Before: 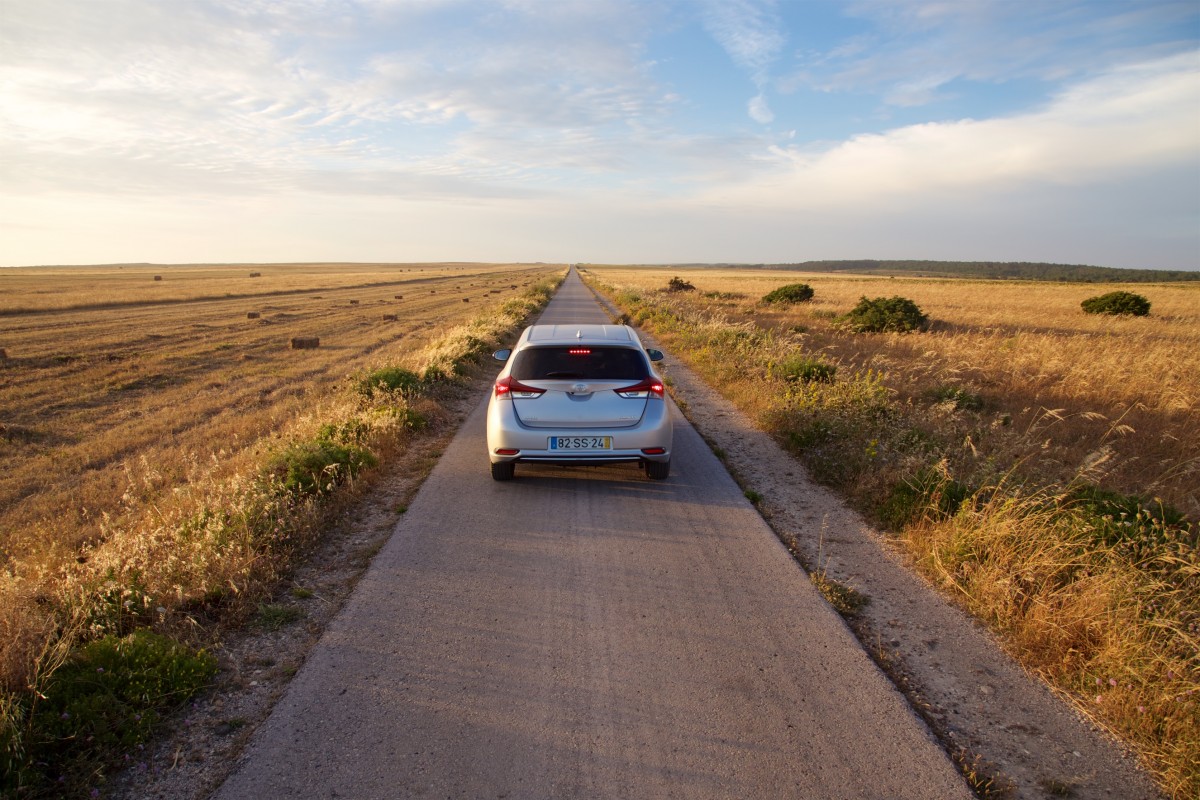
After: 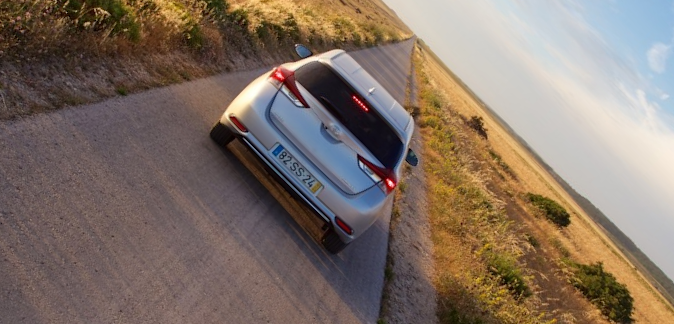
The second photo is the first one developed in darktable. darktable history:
crop and rotate: angle -44.43°, top 16.646%, right 0.783%, bottom 11.712%
